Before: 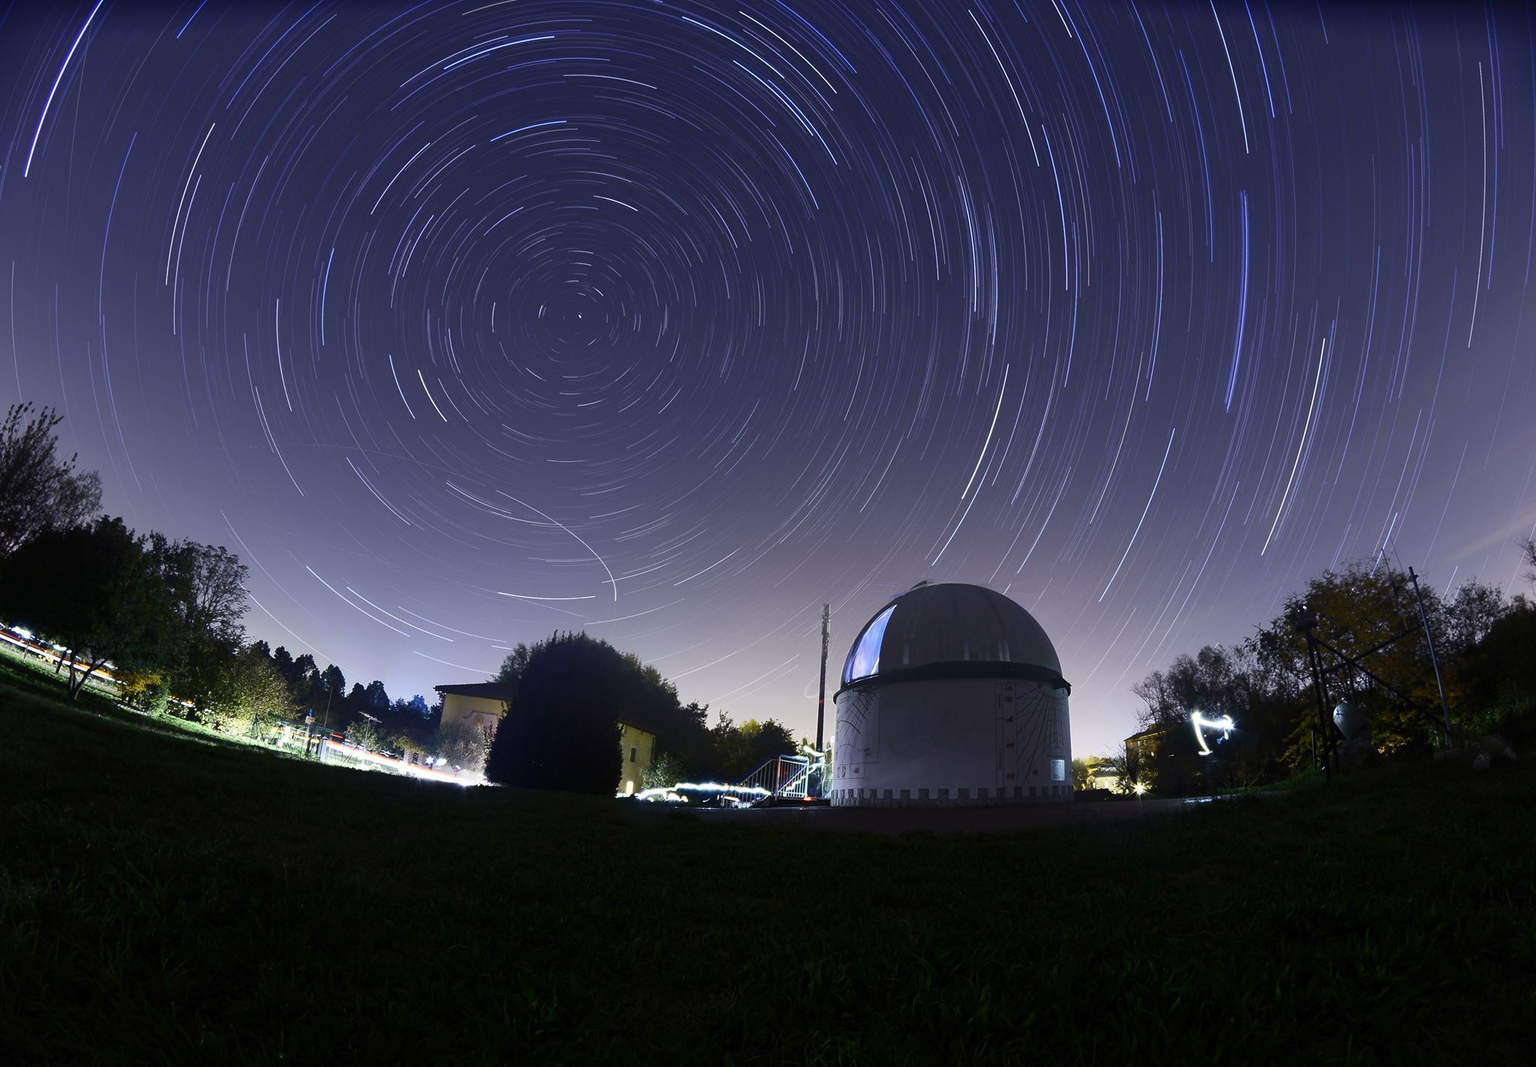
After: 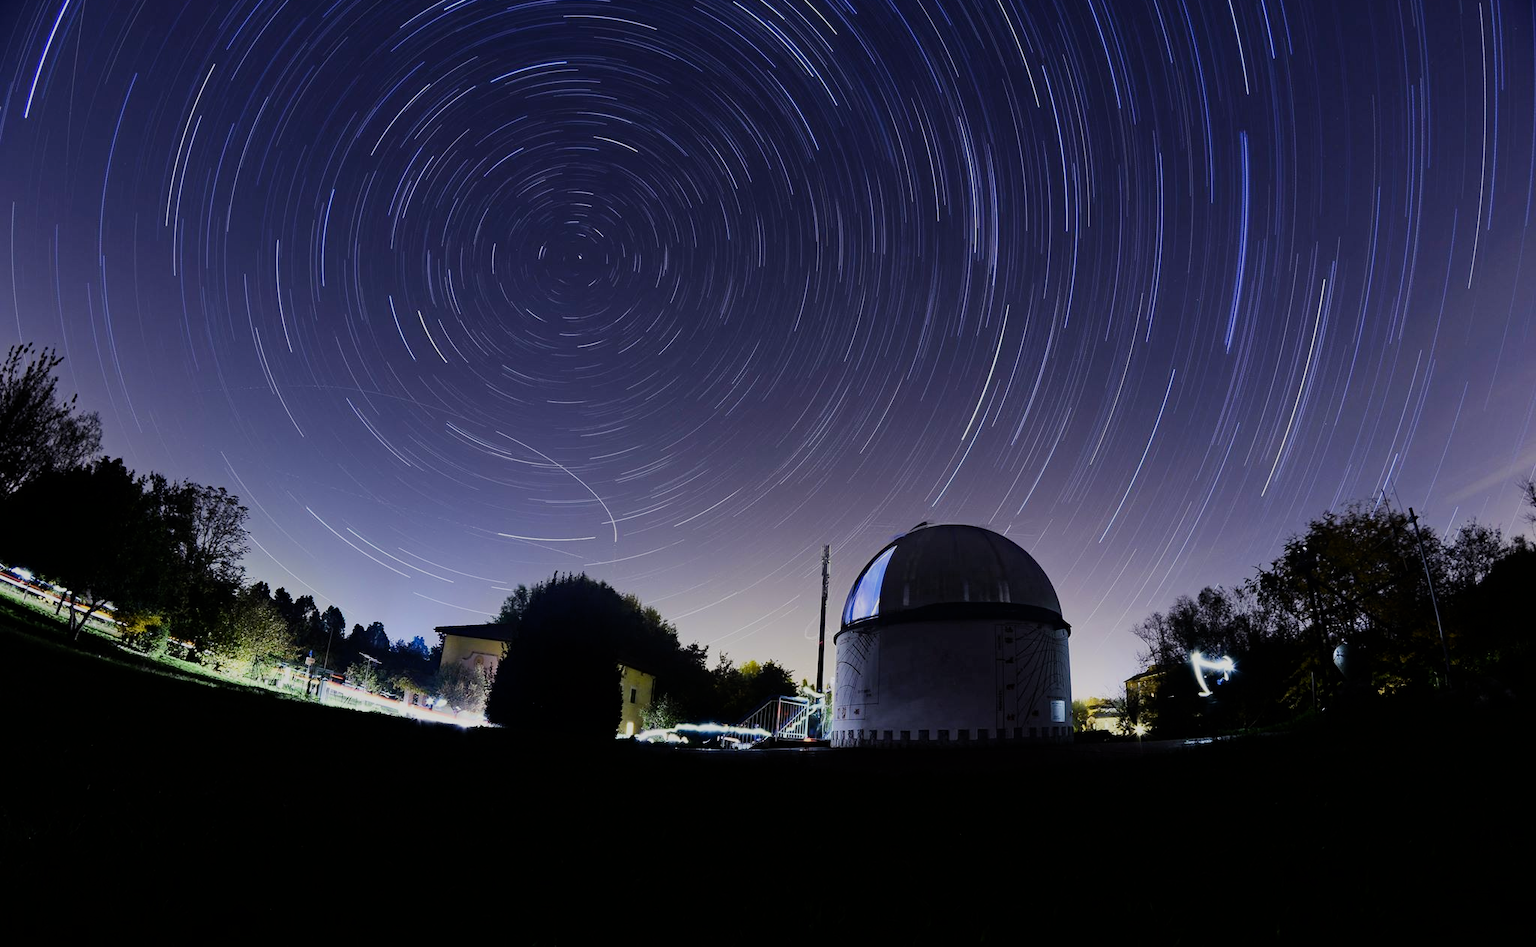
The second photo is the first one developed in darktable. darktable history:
exposure: black level correction 0, compensate exposure bias true, compensate highlight preservation false
contrast brightness saturation: saturation 0.13
crop and rotate: top 5.609%, bottom 5.609%
filmic rgb: black relative exposure -9.22 EV, white relative exposure 6.77 EV, hardness 3.07, contrast 1.05
haze removal: strength 0.29, distance 0.25, compatibility mode true, adaptive false
